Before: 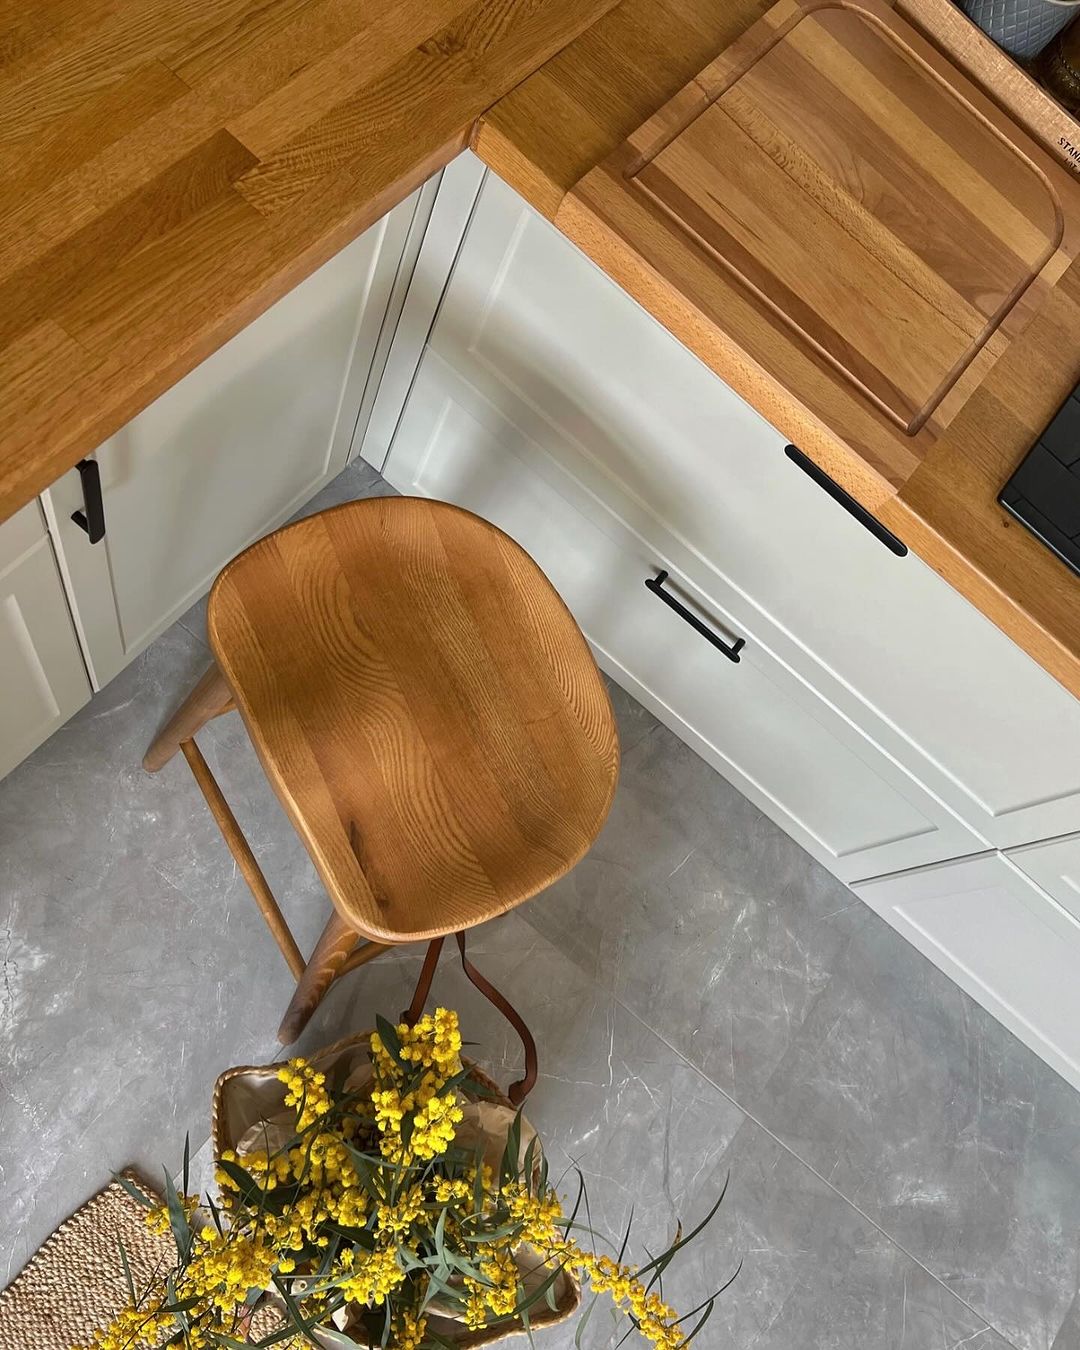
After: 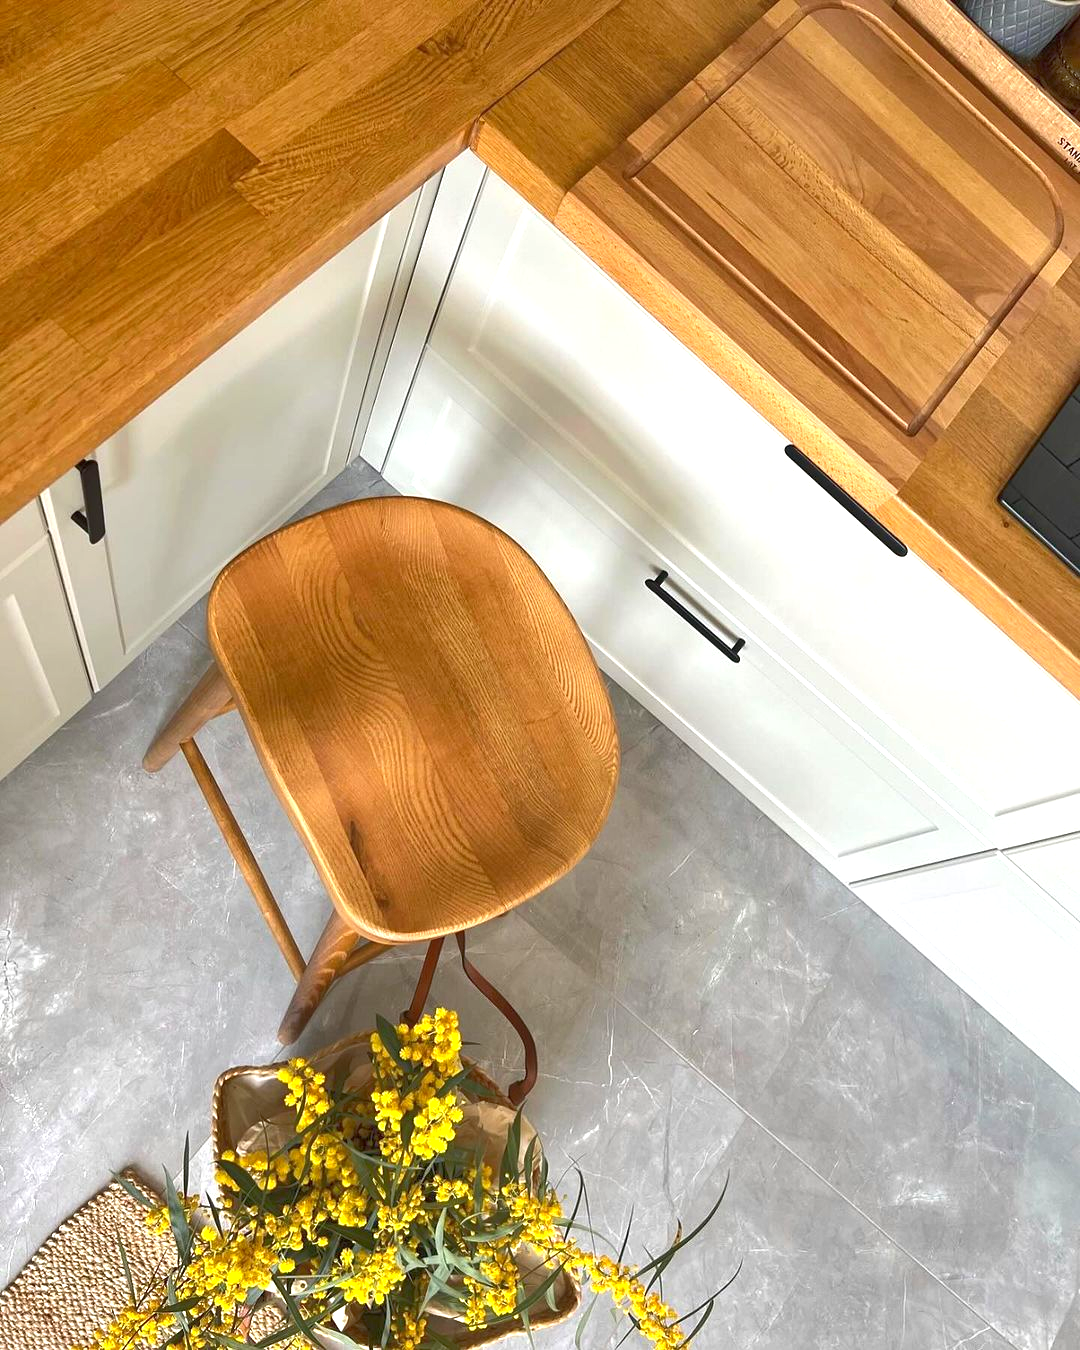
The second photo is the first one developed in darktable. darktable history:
exposure: black level correction 0, exposure 1.751 EV, compensate highlight preservation false
tone equalizer: -8 EV -0.003 EV, -7 EV 0.04 EV, -6 EV -0.006 EV, -5 EV 0.007 EV, -4 EV -0.03 EV, -3 EV -0.232 EV, -2 EV -0.643 EV, -1 EV -0.987 EV, +0 EV -0.965 EV
contrast brightness saturation: saturation 0.098
